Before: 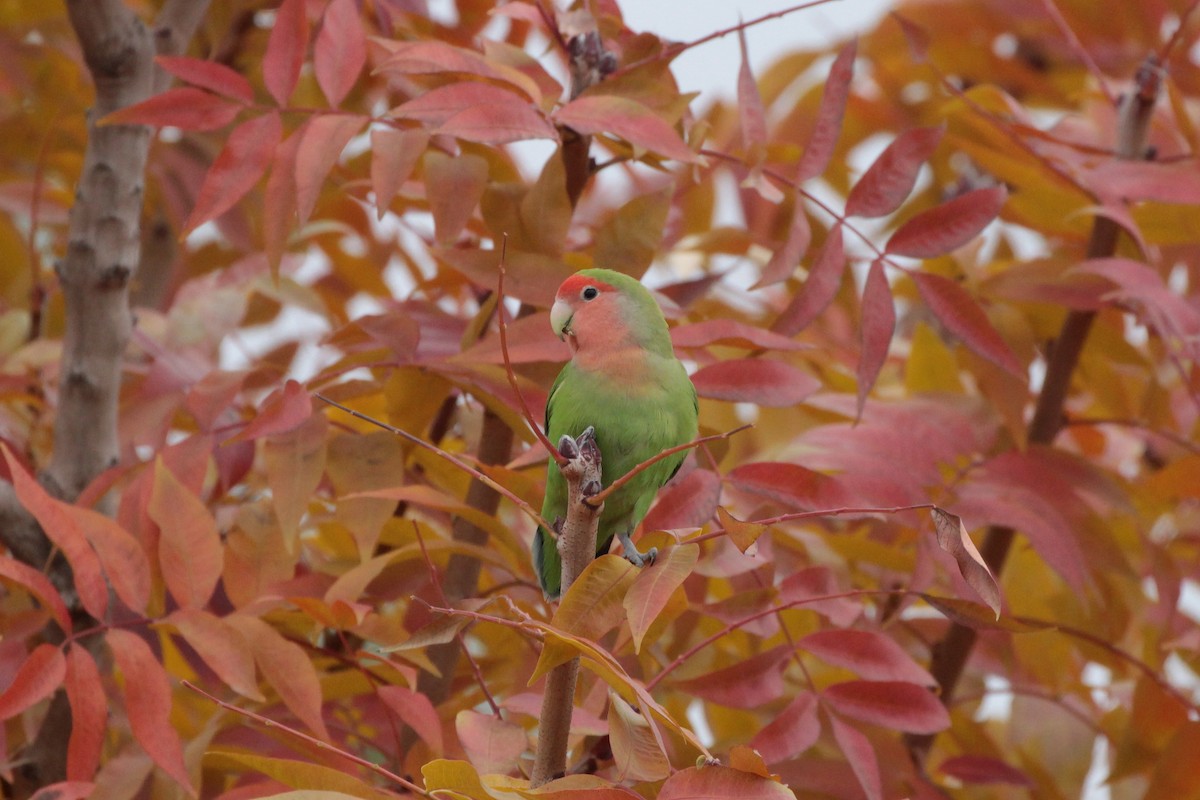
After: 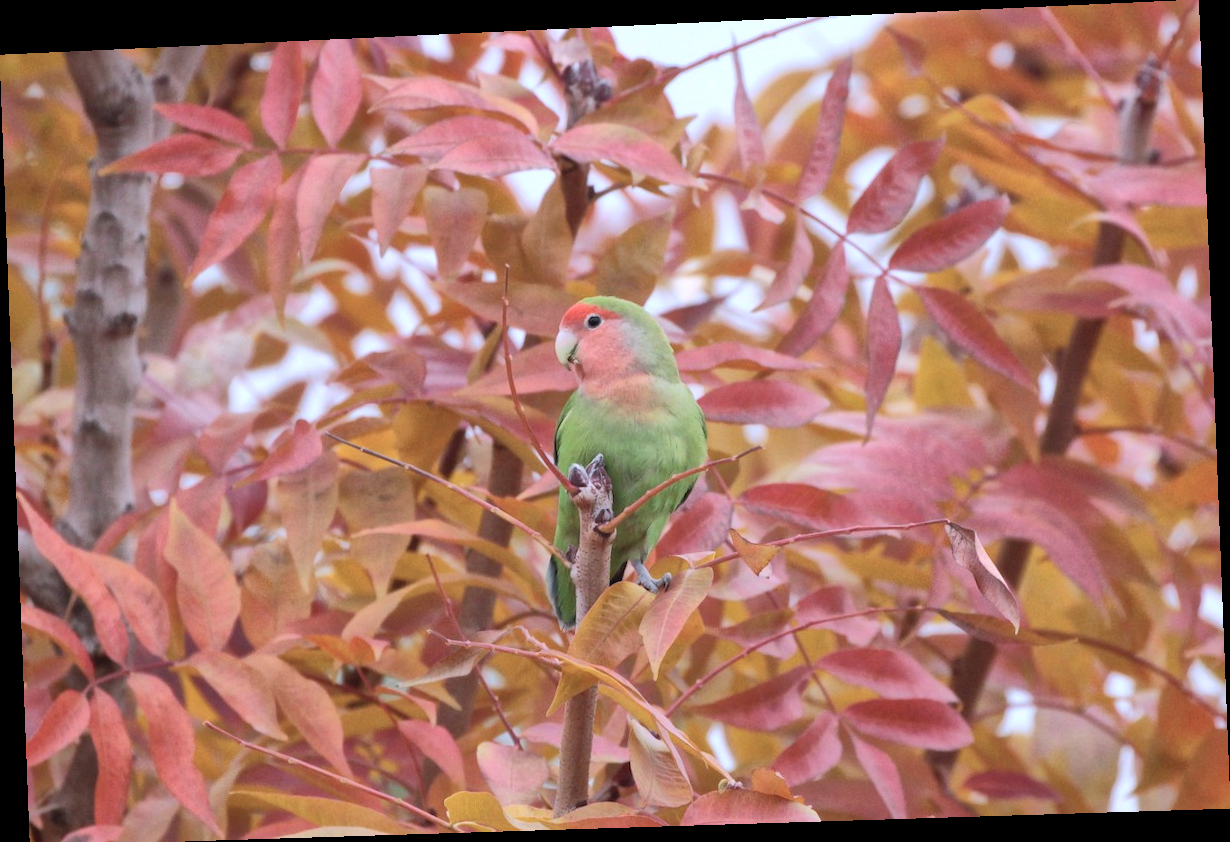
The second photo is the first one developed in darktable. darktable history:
exposure: exposure 0.15 EV, compensate highlight preservation false
crop: top 0.05%, bottom 0.098%
rotate and perspective: rotation -2.22°, lens shift (horizontal) -0.022, automatic cropping off
global tonemap: drago (1, 100), detail 1
color calibration: illuminant custom, x 0.373, y 0.388, temperature 4269.97 K
